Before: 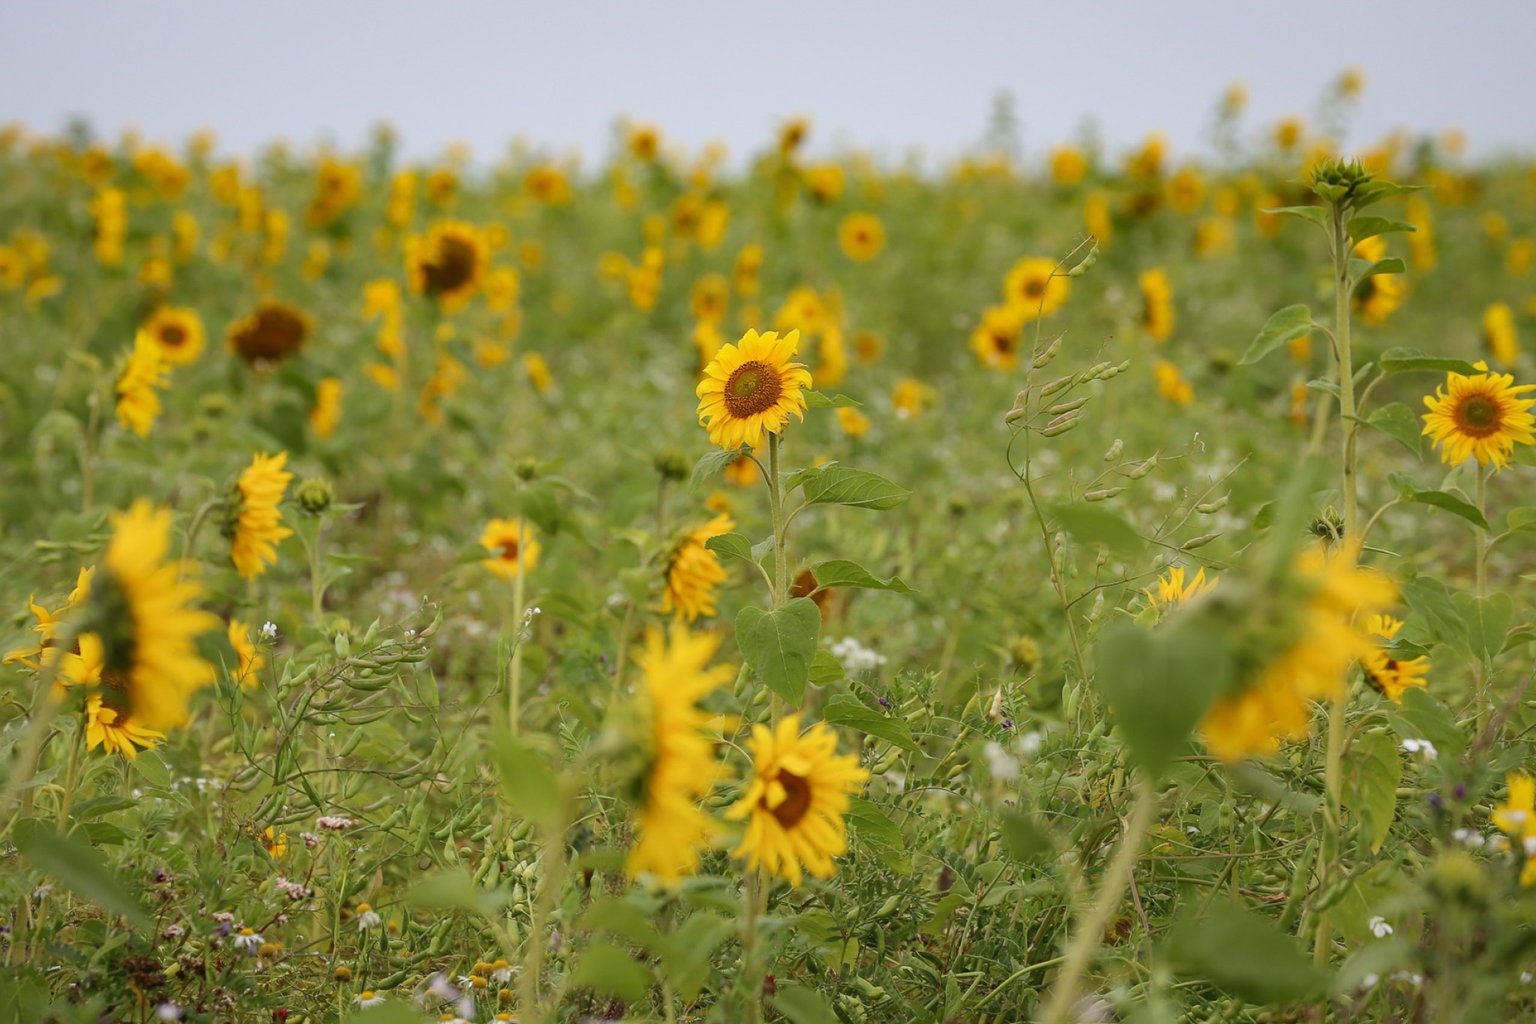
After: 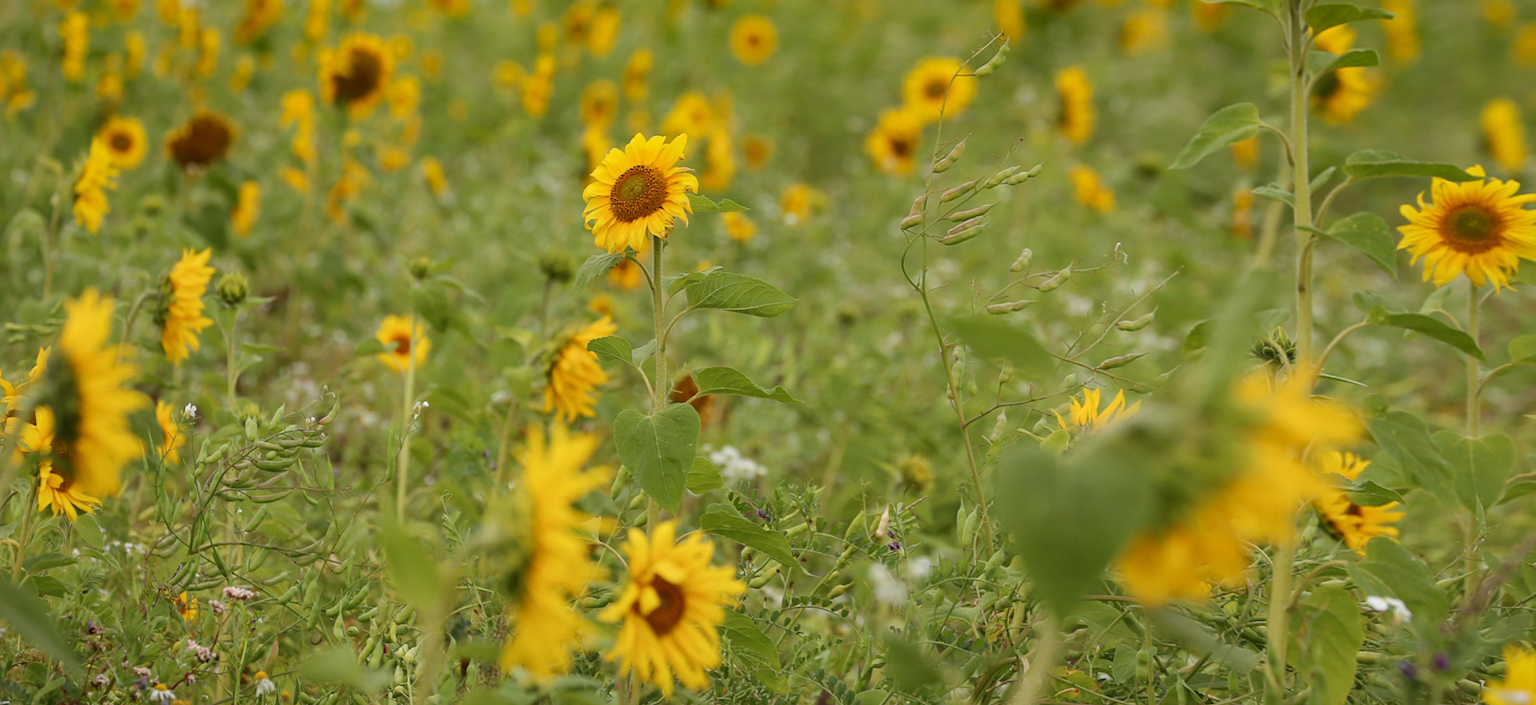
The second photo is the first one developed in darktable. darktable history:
rotate and perspective: rotation 1.69°, lens shift (vertical) -0.023, lens shift (horizontal) -0.291, crop left 0.025, crop right 0.988, crop top 0.092, crop bottom 0.842
crop and rotate: top 15.774%, bottom 5.506%
